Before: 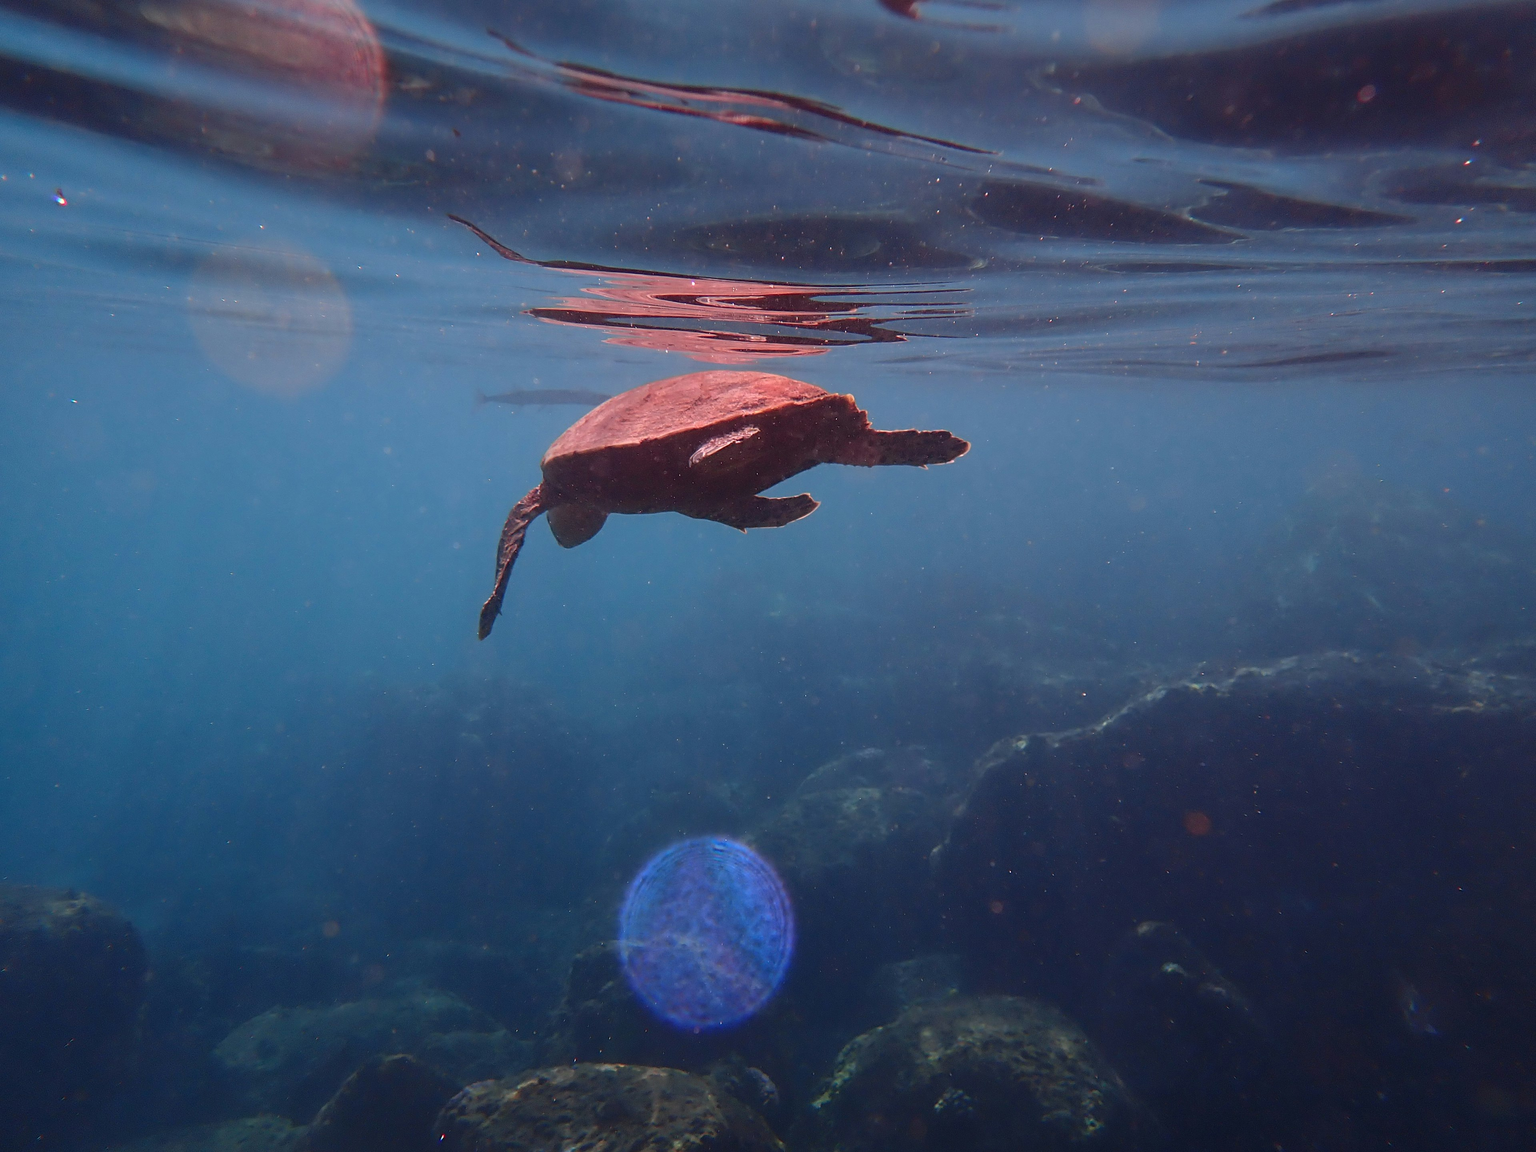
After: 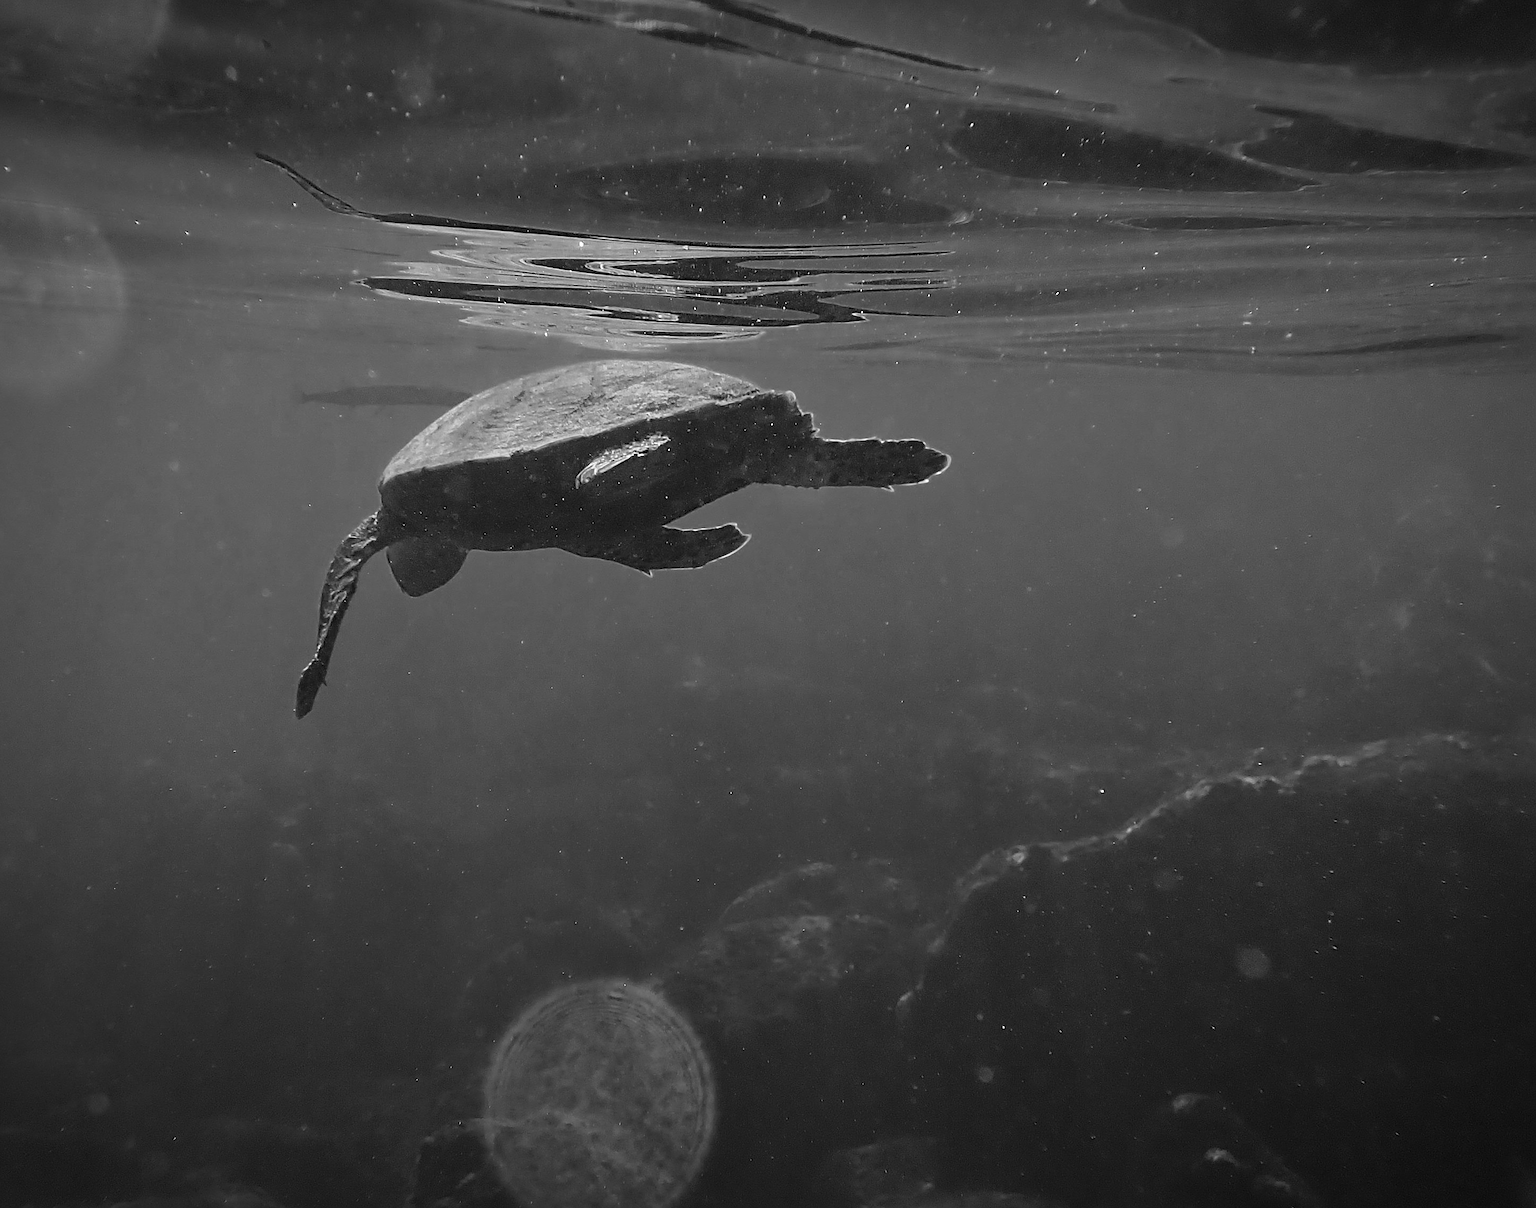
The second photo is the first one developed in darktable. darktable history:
local contrast: mode bilateral grid, contrast 20, coarseness 51, detail 131%, midtone range 0.2
color zones: curves: ch0 [(0.002, 0.593) (0.143, 0.417) (0.285, 0.541) (0.455, 0.289) (0.608, 0.327) (0.727, 0.283) (0.869, 0.571) (1, 0.603)]; ch1 [(0, 0) (0.143, 0) (0.286, 0) (0.429, 0) (0.571, 0) (0.714, 0) (0.857, 0)]
sharpen: on, module defaults
crop: left 16.734%, top 8.717%, right 8.151%, bottom 12.442%
vignetting: automatic ratio true
